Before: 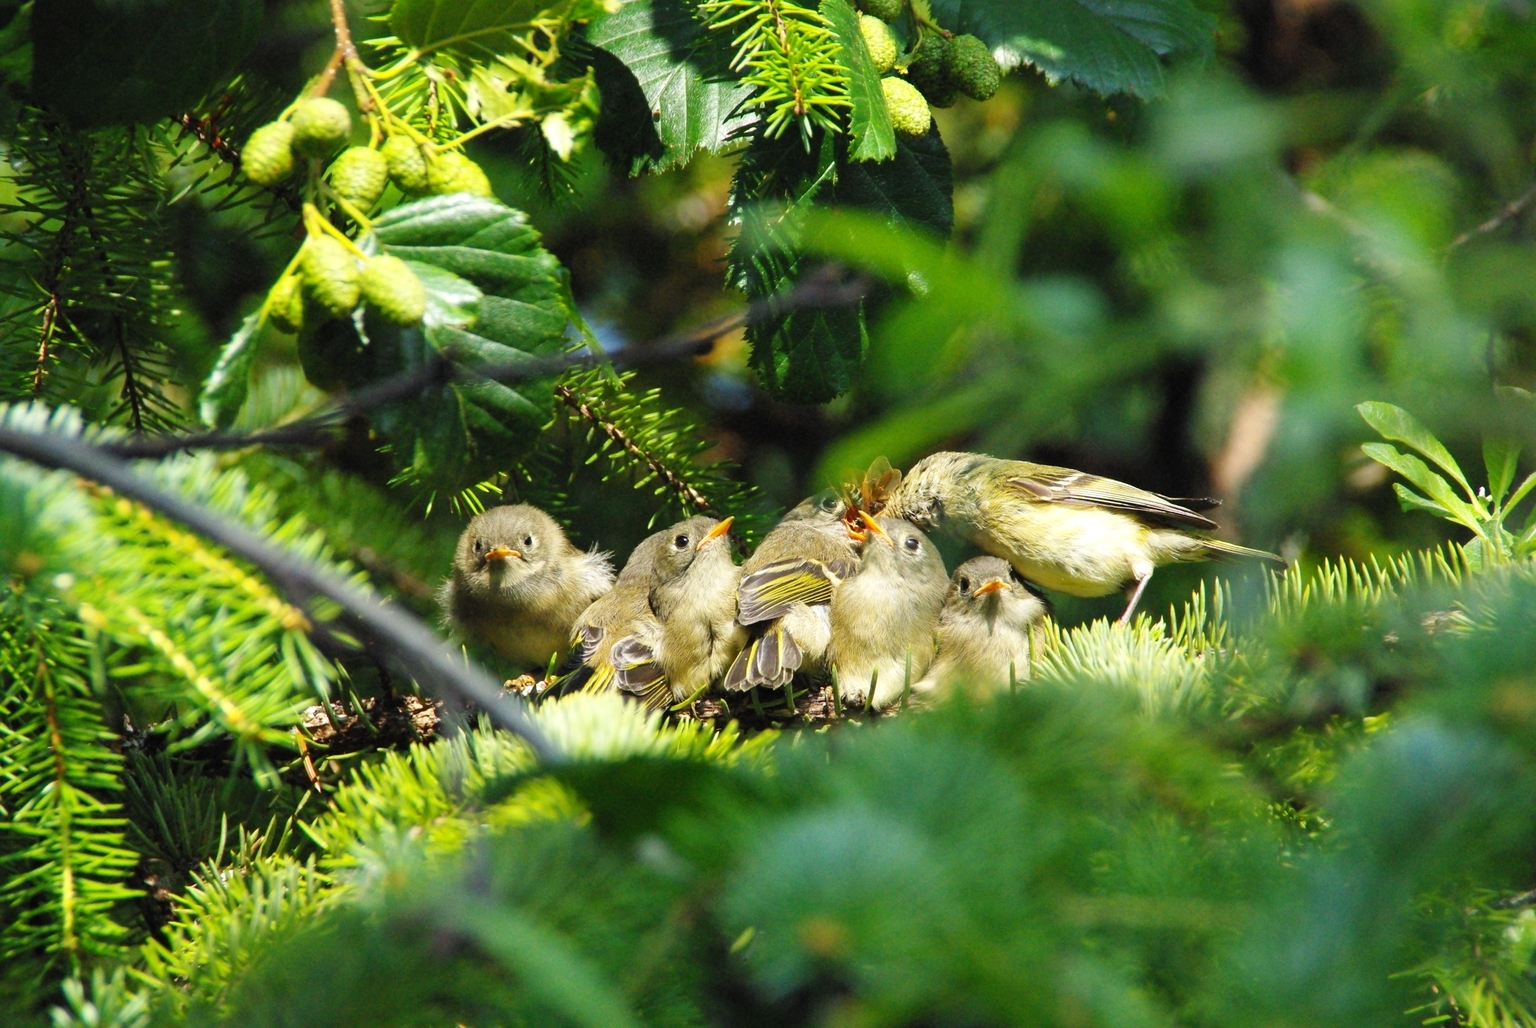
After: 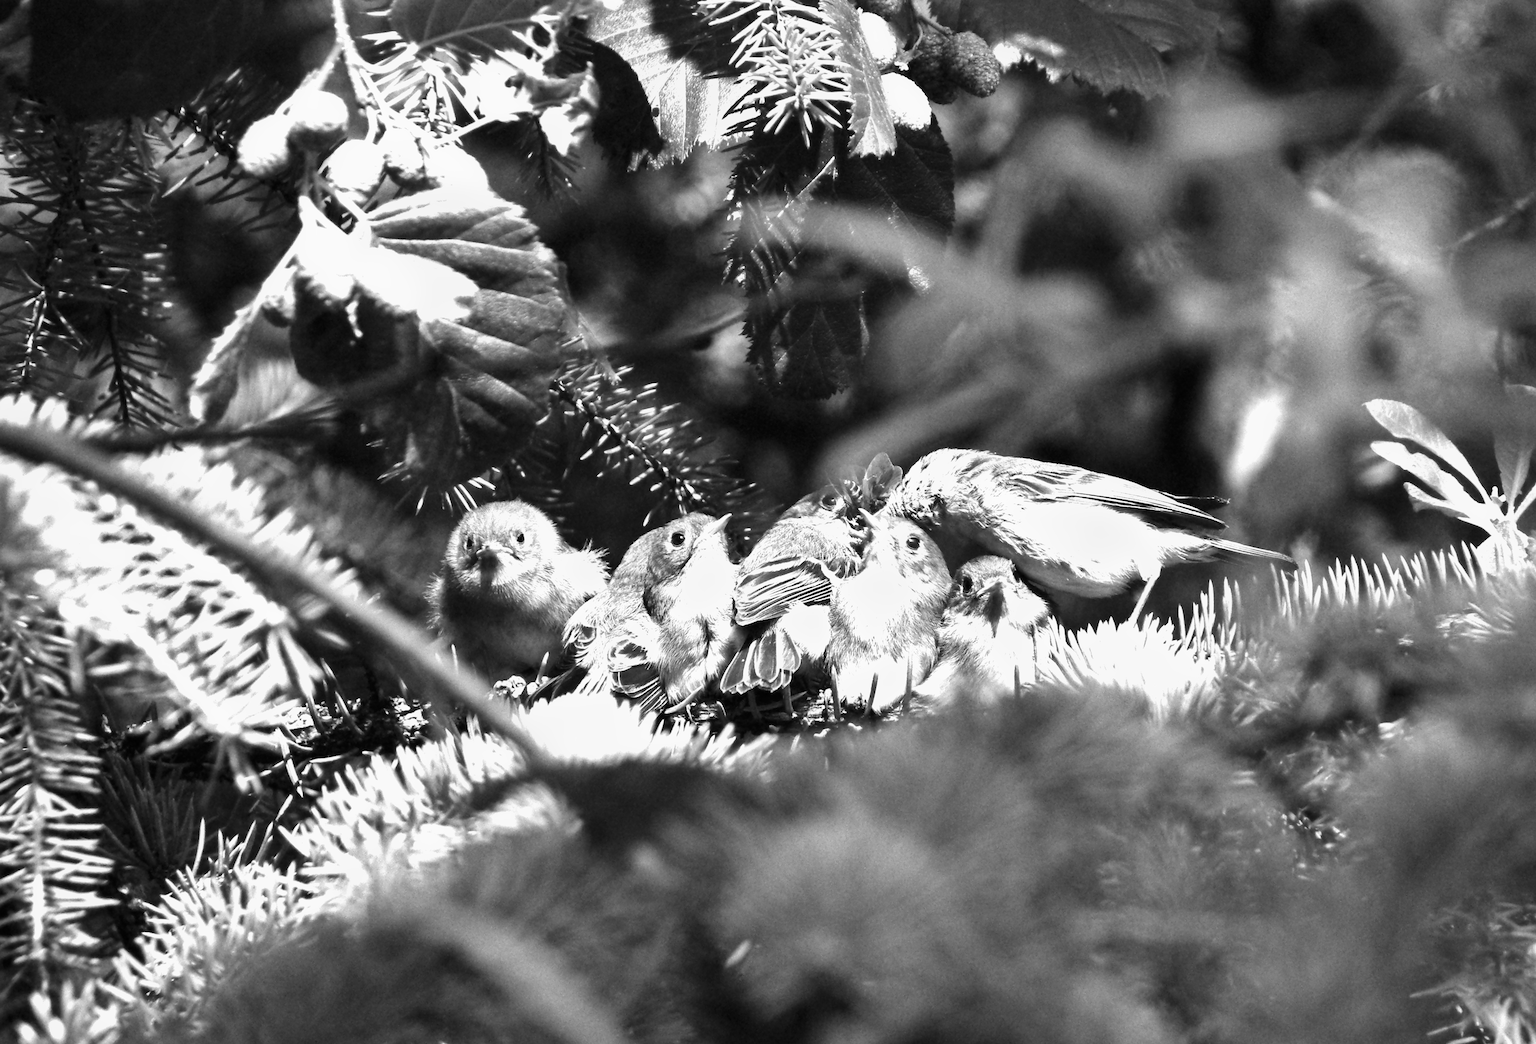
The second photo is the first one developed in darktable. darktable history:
monochrome: a 30.25, b 92.03
exposure: black level correction 0, exposure 1 EV, compensate exposure bias true, compensate highlight preservation false
contrast brightness saturation: brightness -0.25, saturation 0.2
rotate and perspective: rotation 0.226°, lens shift (vertical) -0.042, crop left 0.023, crop right 0.982, crop top 0.006, crop bottom 0.994
shadows and highlights: radius 108.52, shadows 23.73, highlights -59.32, low approximation 0.01, soften with gaussian
